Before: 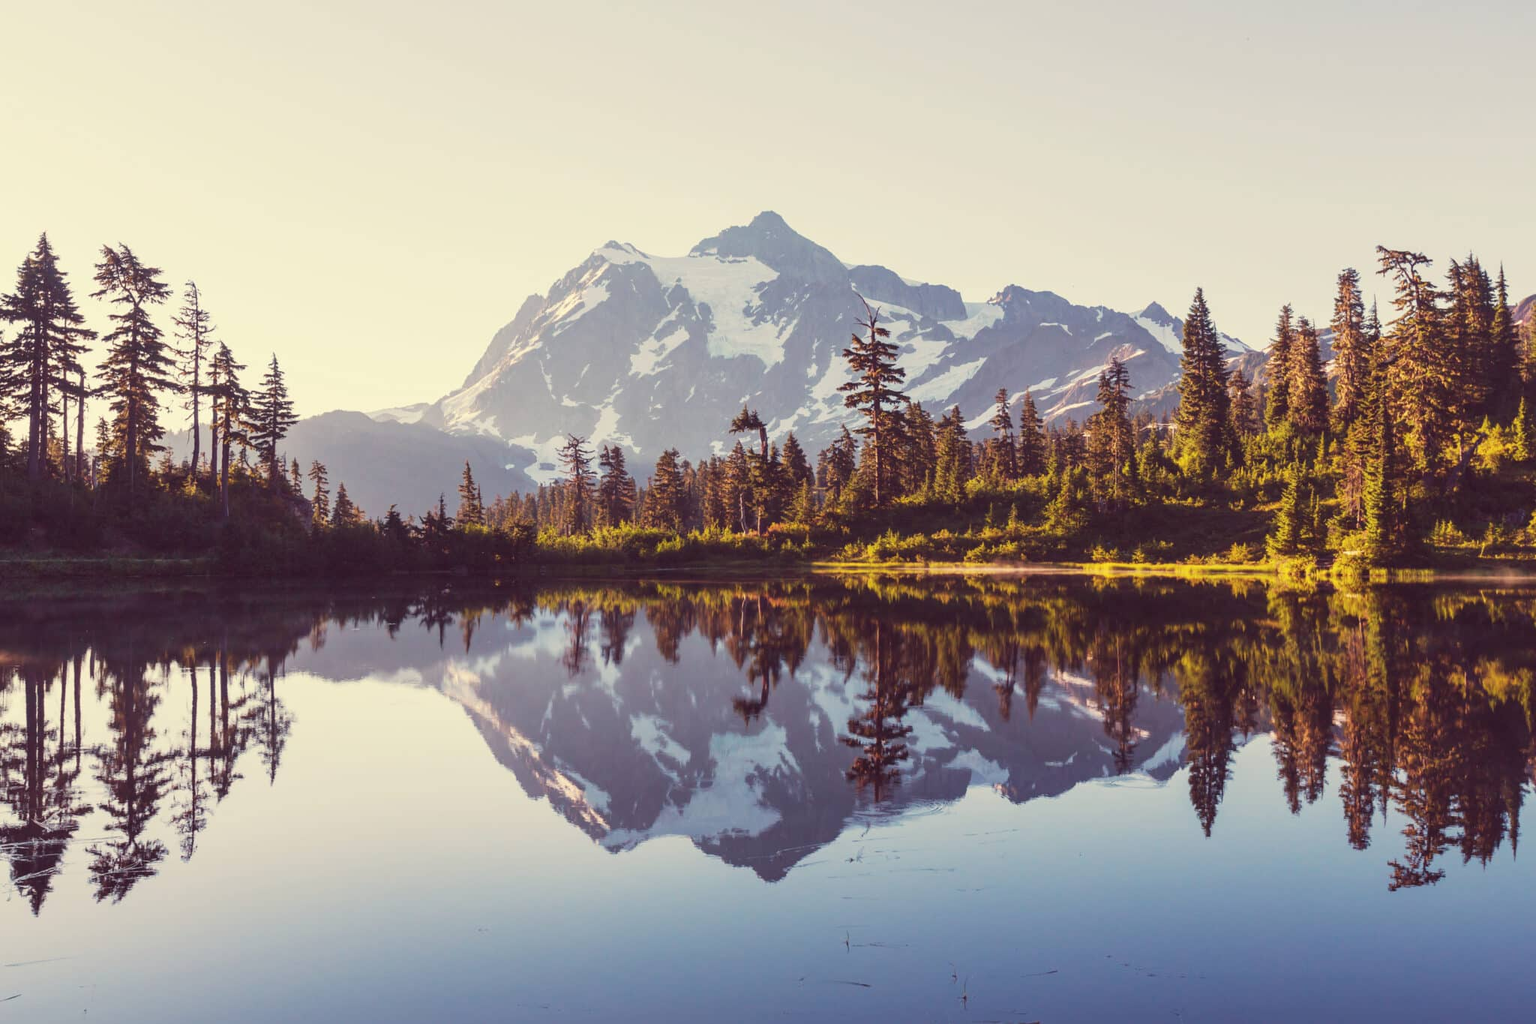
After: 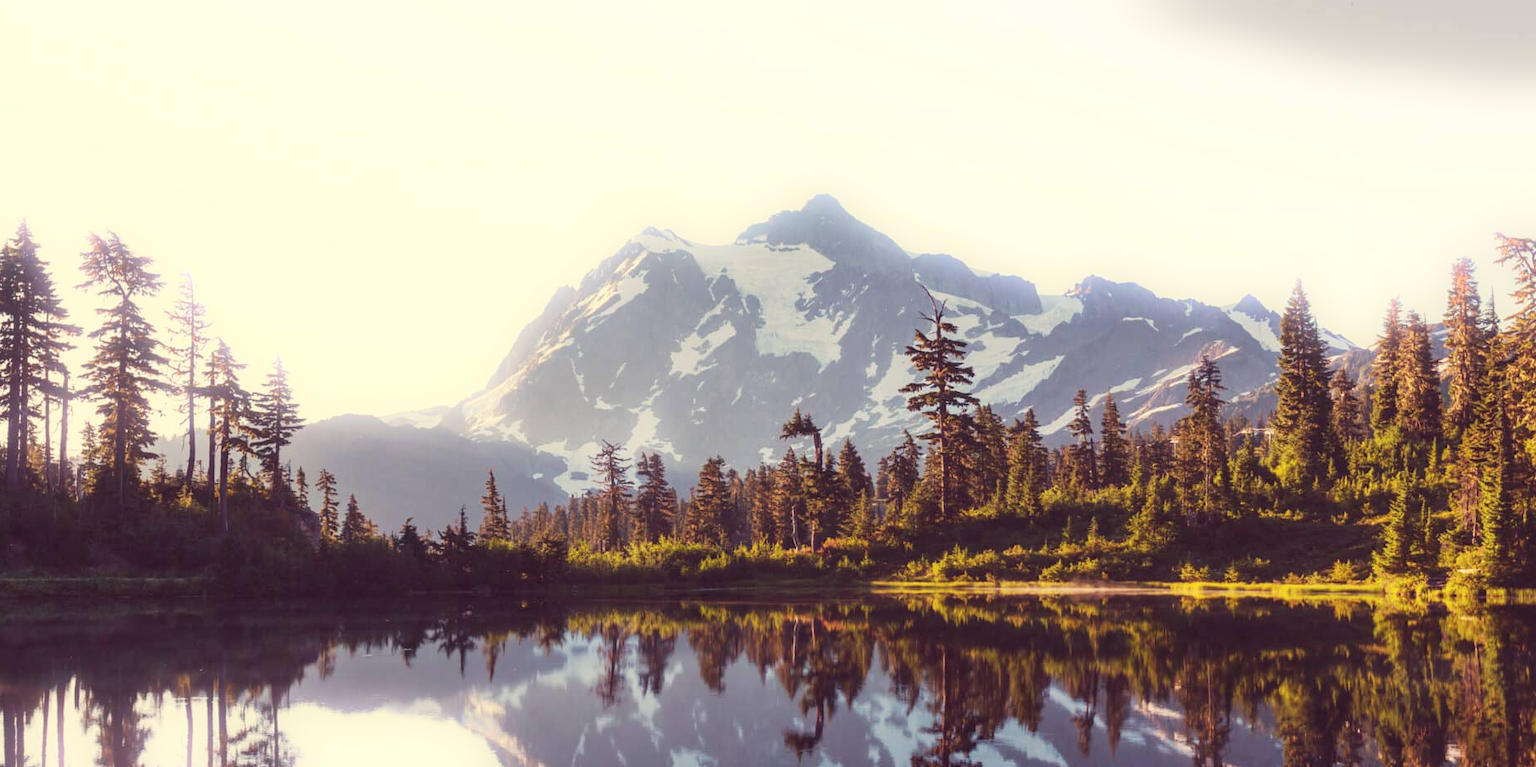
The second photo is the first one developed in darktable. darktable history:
crop: left 1.509%, top 3.452%, right 7.696%, bottom 28.452%
bloom: size 5%, threshold 95%, strength 15%
